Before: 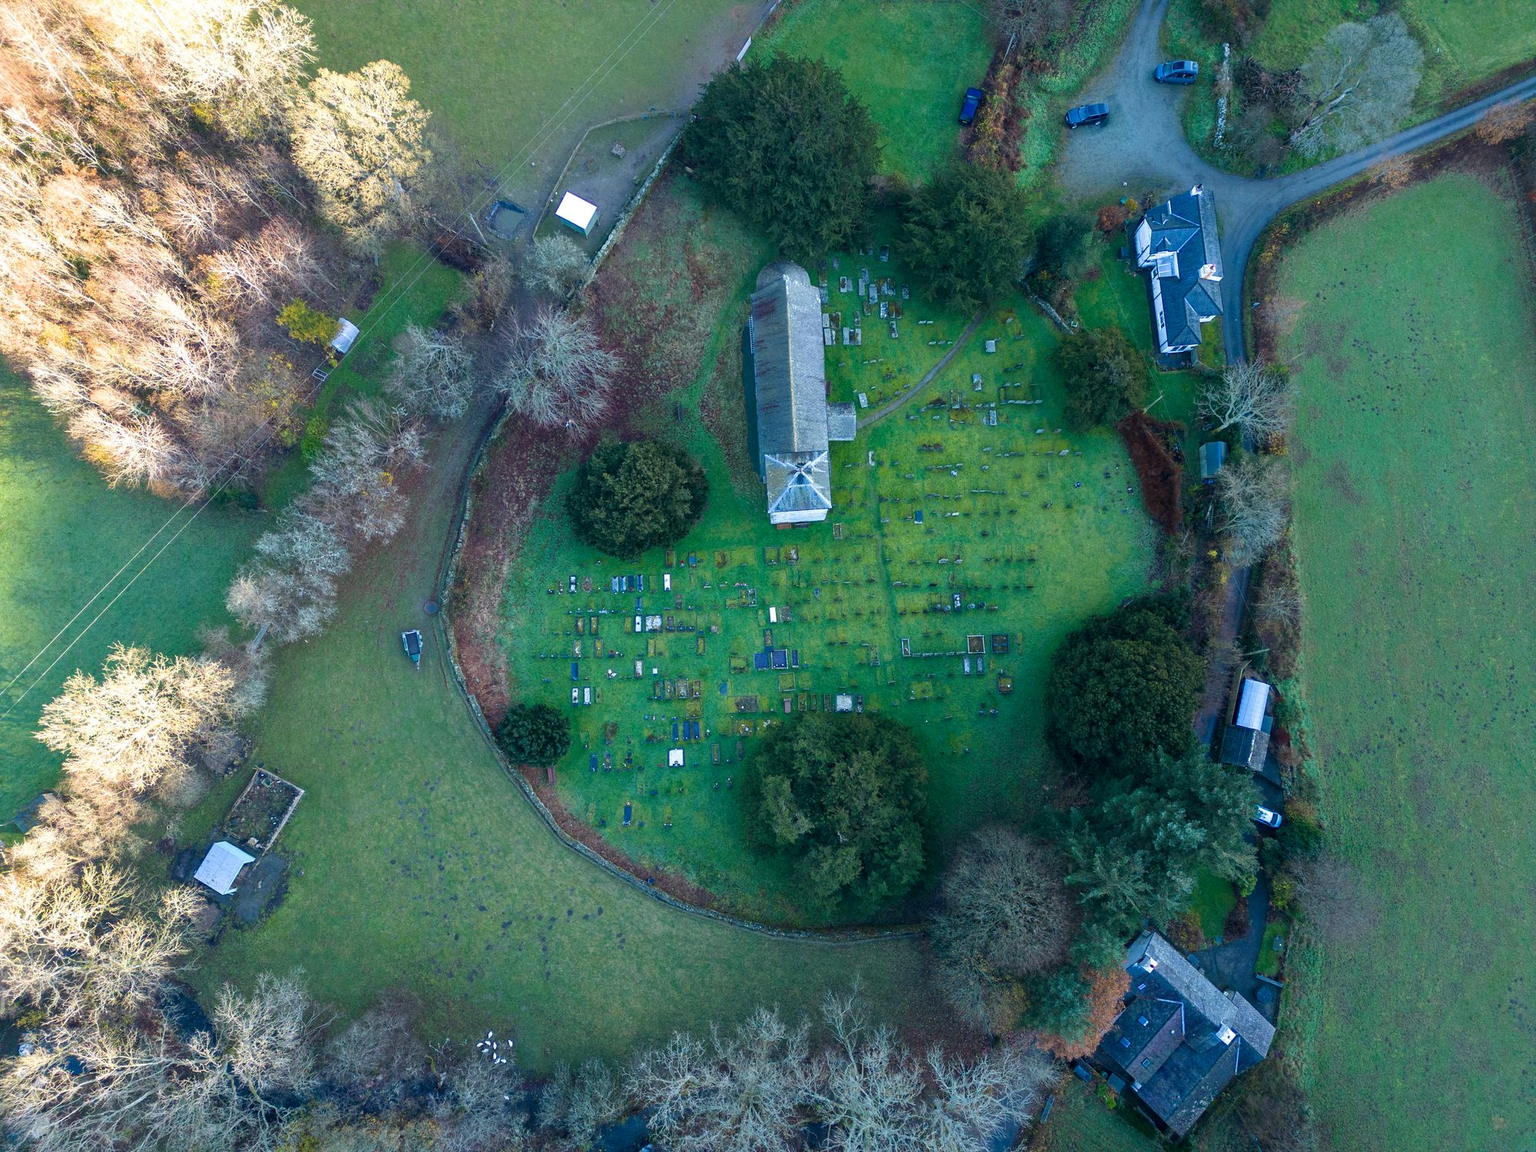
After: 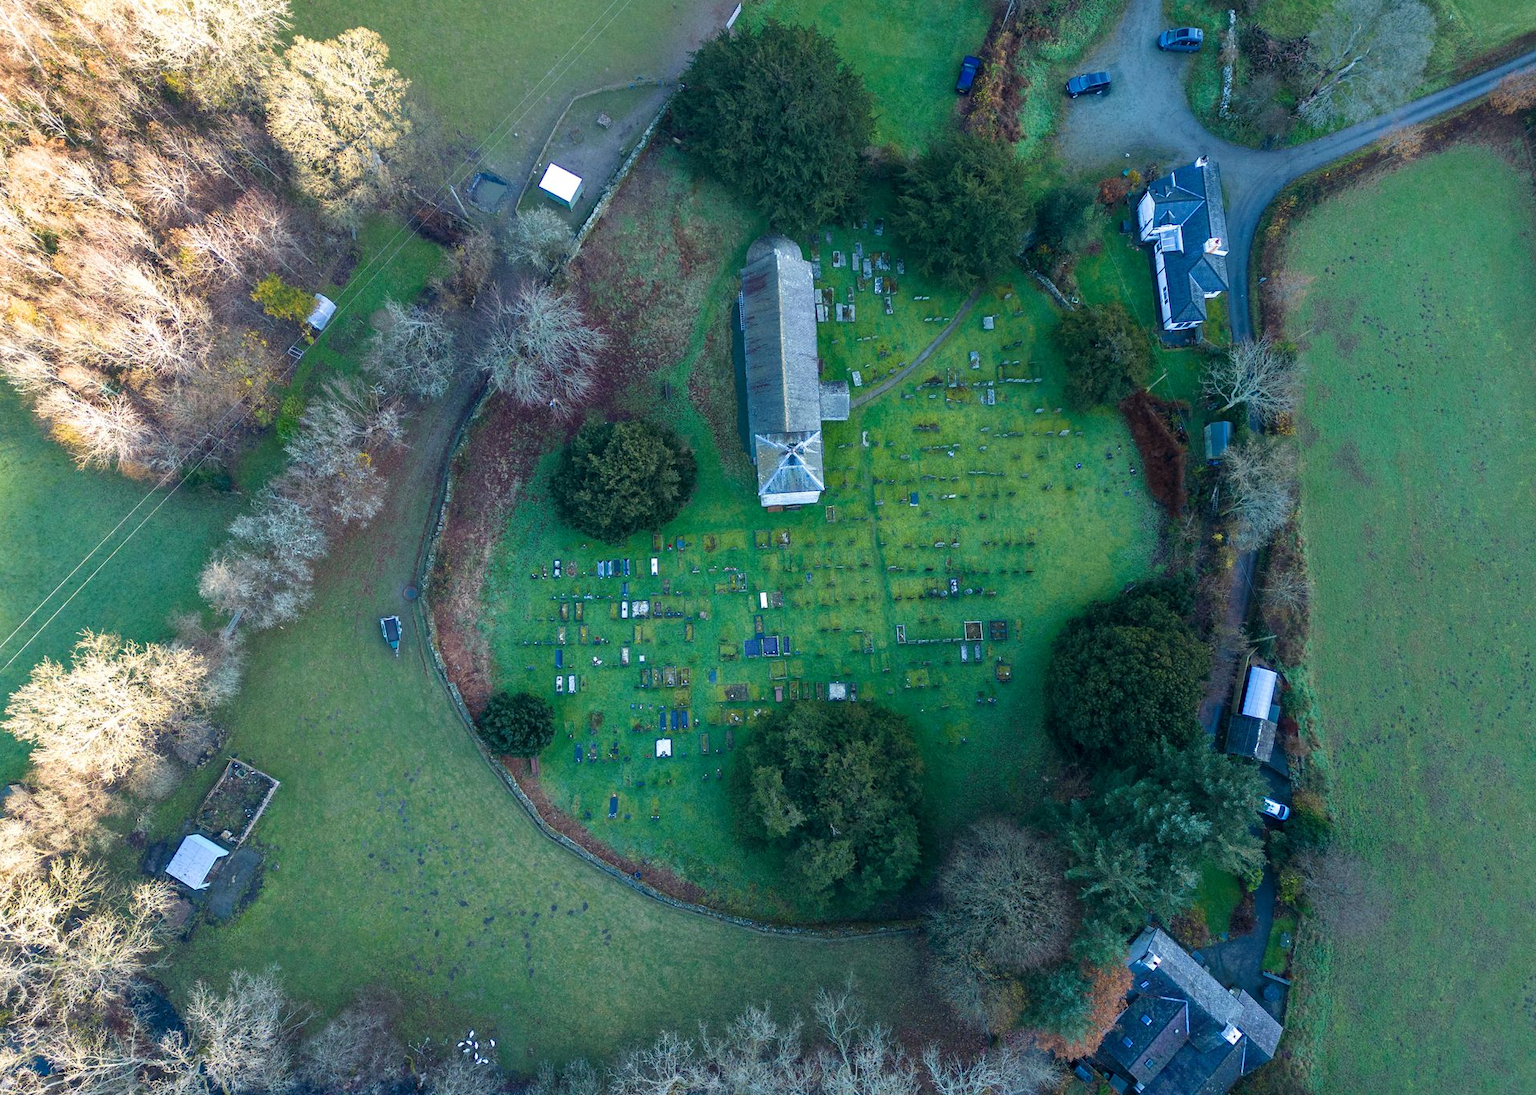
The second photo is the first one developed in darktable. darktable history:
crop: left 2.244%, top 2.972%, right 0.934%, bottom 4.955%
